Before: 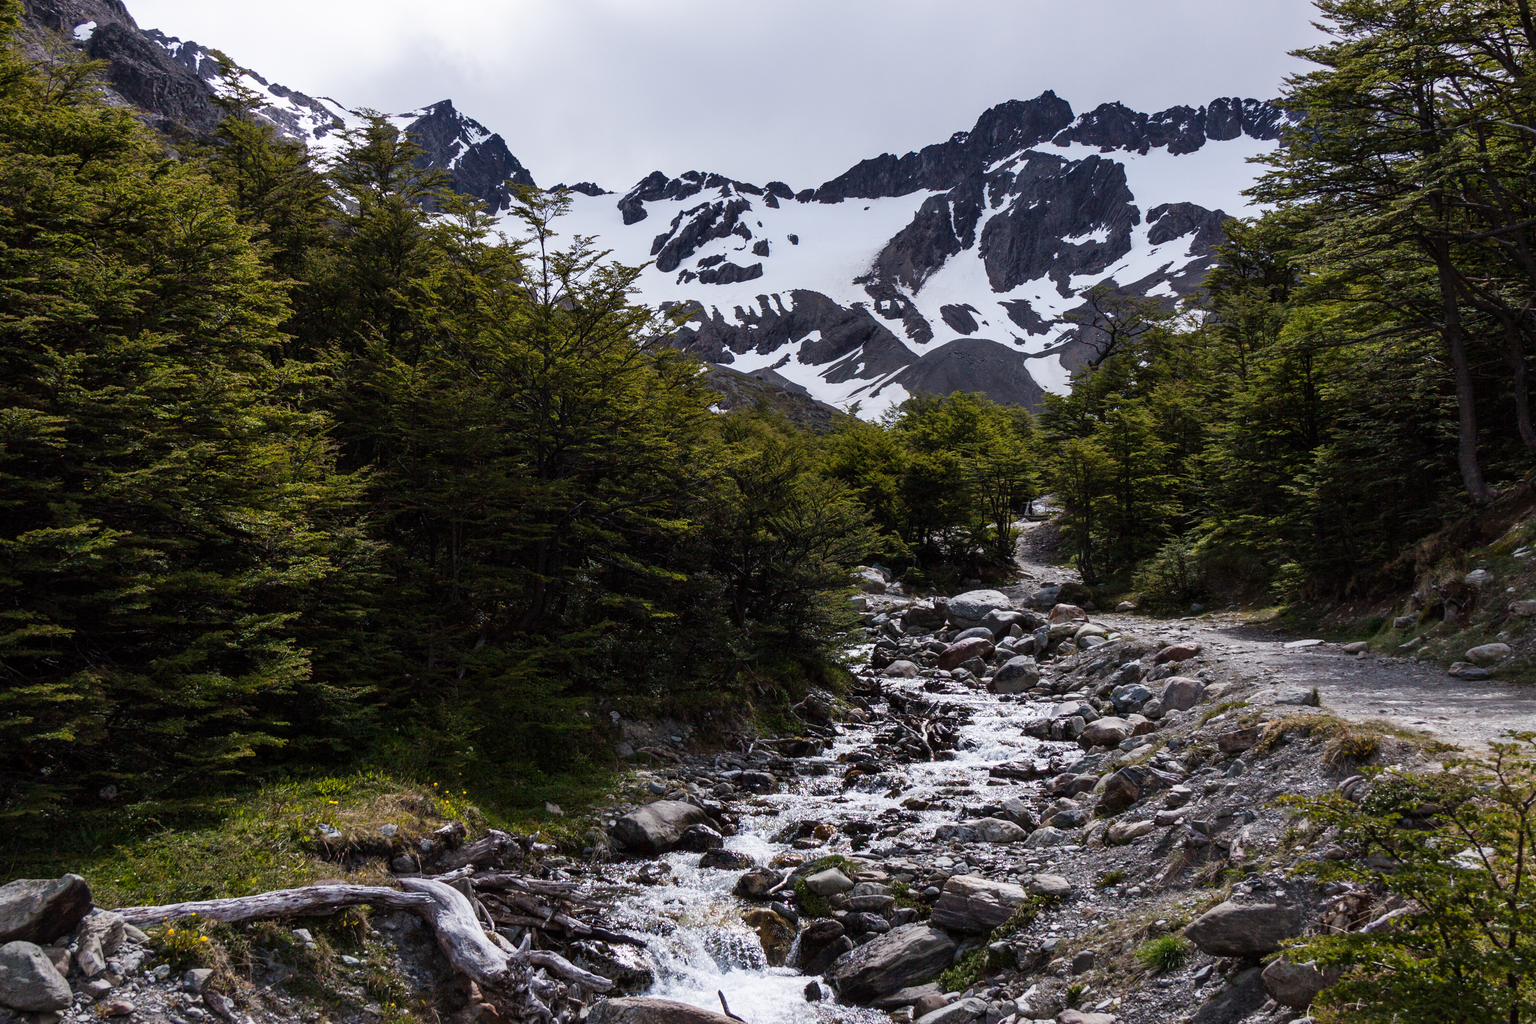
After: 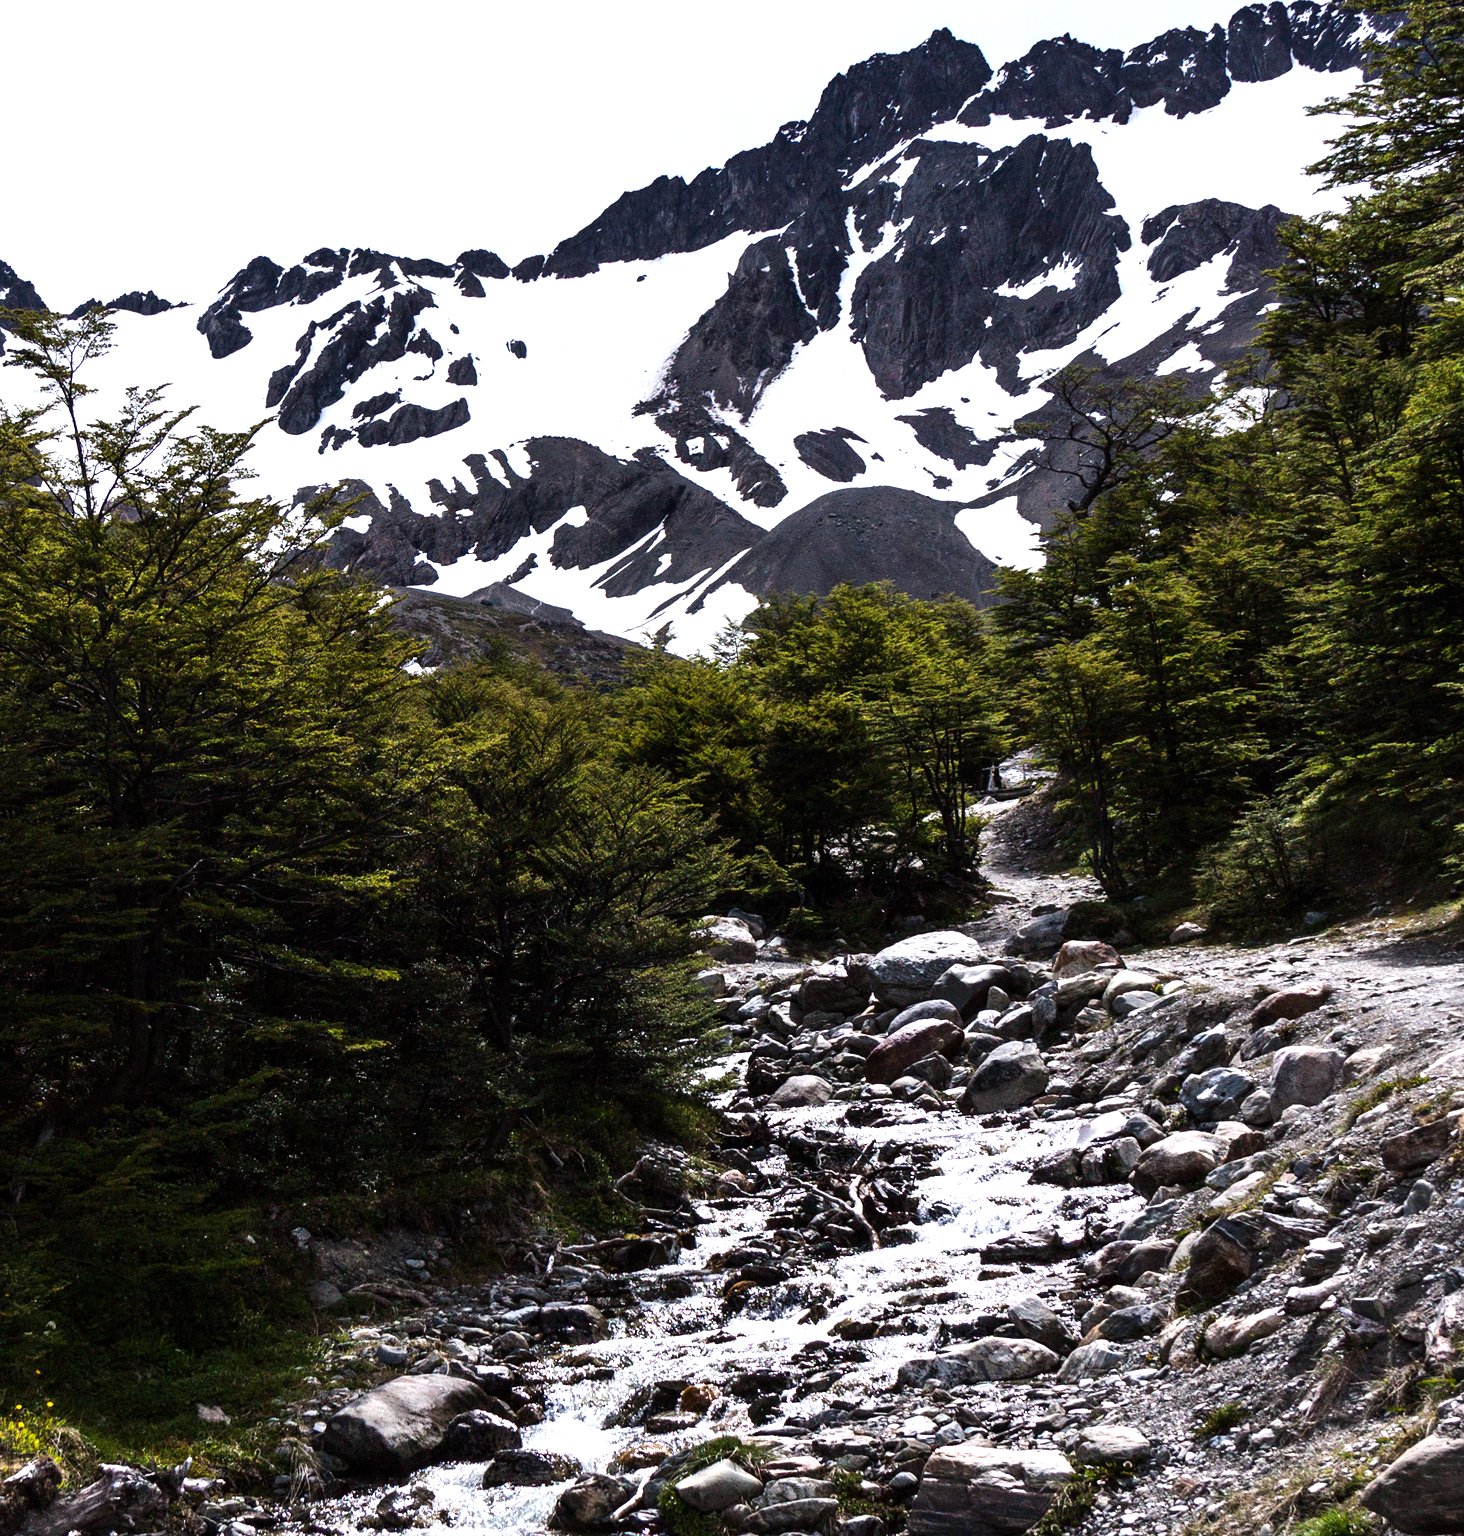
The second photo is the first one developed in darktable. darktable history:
rotate and perspective: rotation -6.83°, automatic cropping off
tone equalizer "contrast tone curve: medium": -8 EV -0.75 EV, -7 EV -0.7 EV, -6 EV -0.6 EV, -5 EV -0.4 EV, -3 EV 0.4 EV, -2 EV 0.6 EV, -1 EV 0.7 EV, +0 EV 0.75 EV, edges refinement/feathering 500, mask exposure compensation -1.57 EV, preserve details no
exposure: exposure 0.3 EV
crop: left 32.075%, top 10.976%, right 18.355%, bottom 17.596%
